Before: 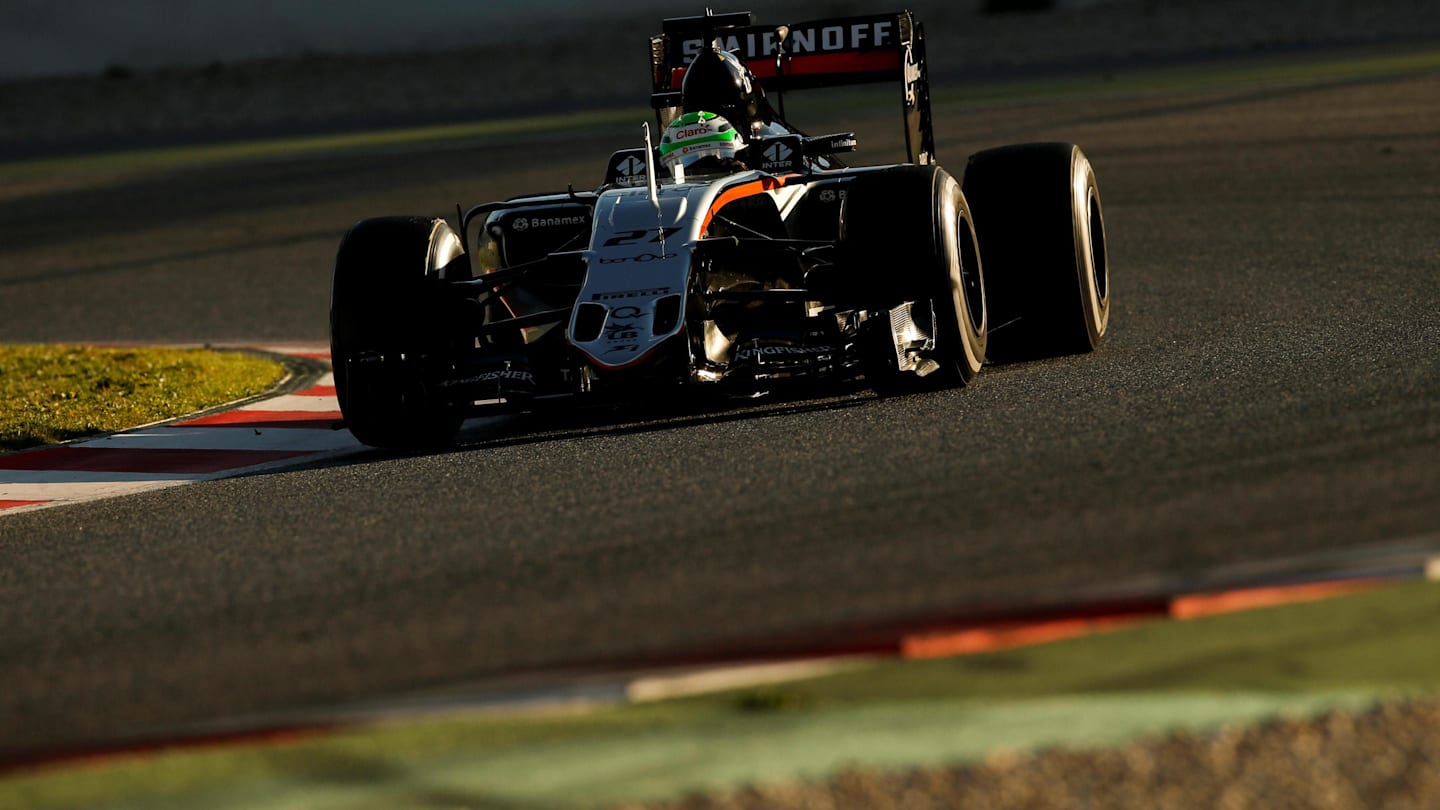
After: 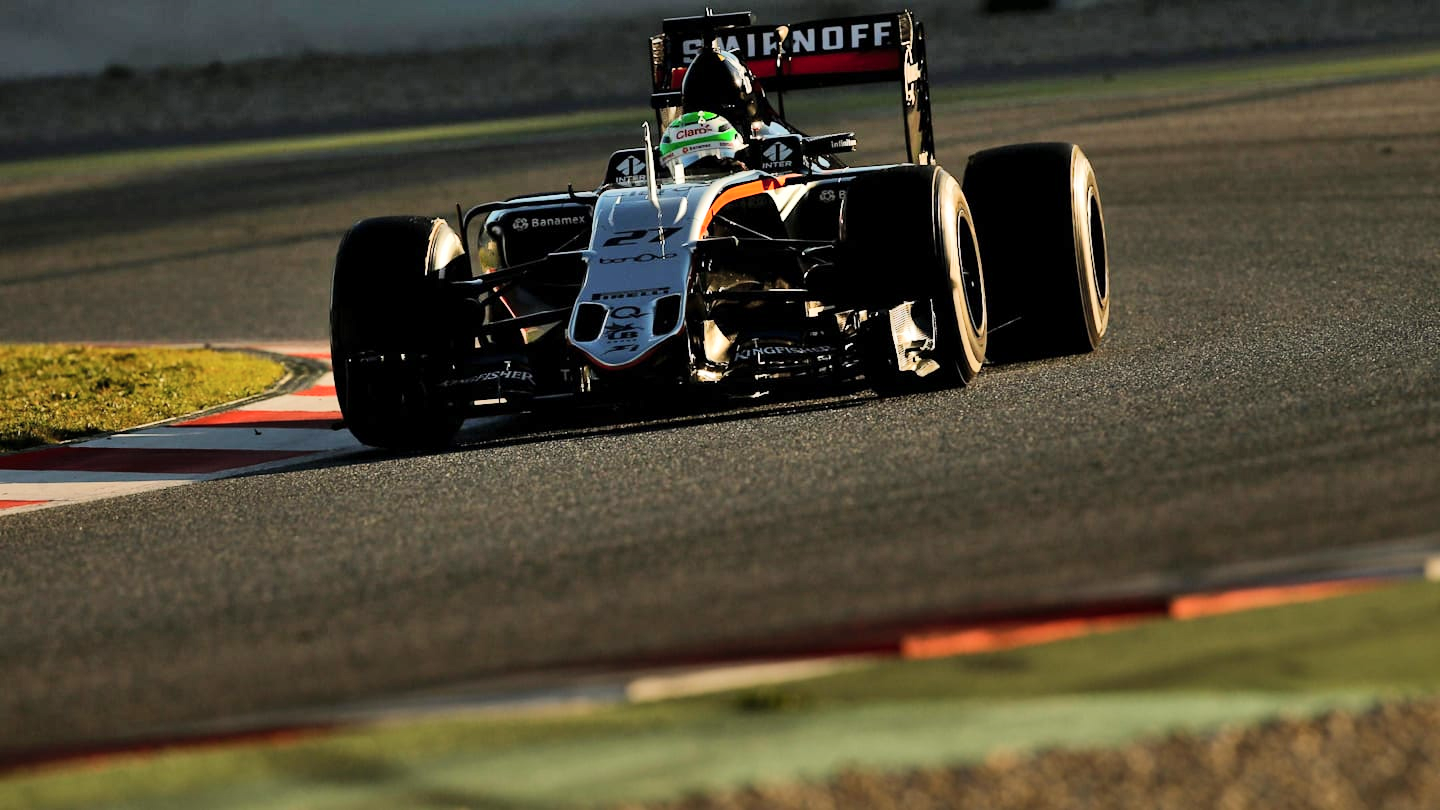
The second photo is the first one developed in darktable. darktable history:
shadows and highlights: shadows 58.68, soften with gaussian
tone equalizer: mask exposure compensation -0.511 EV
